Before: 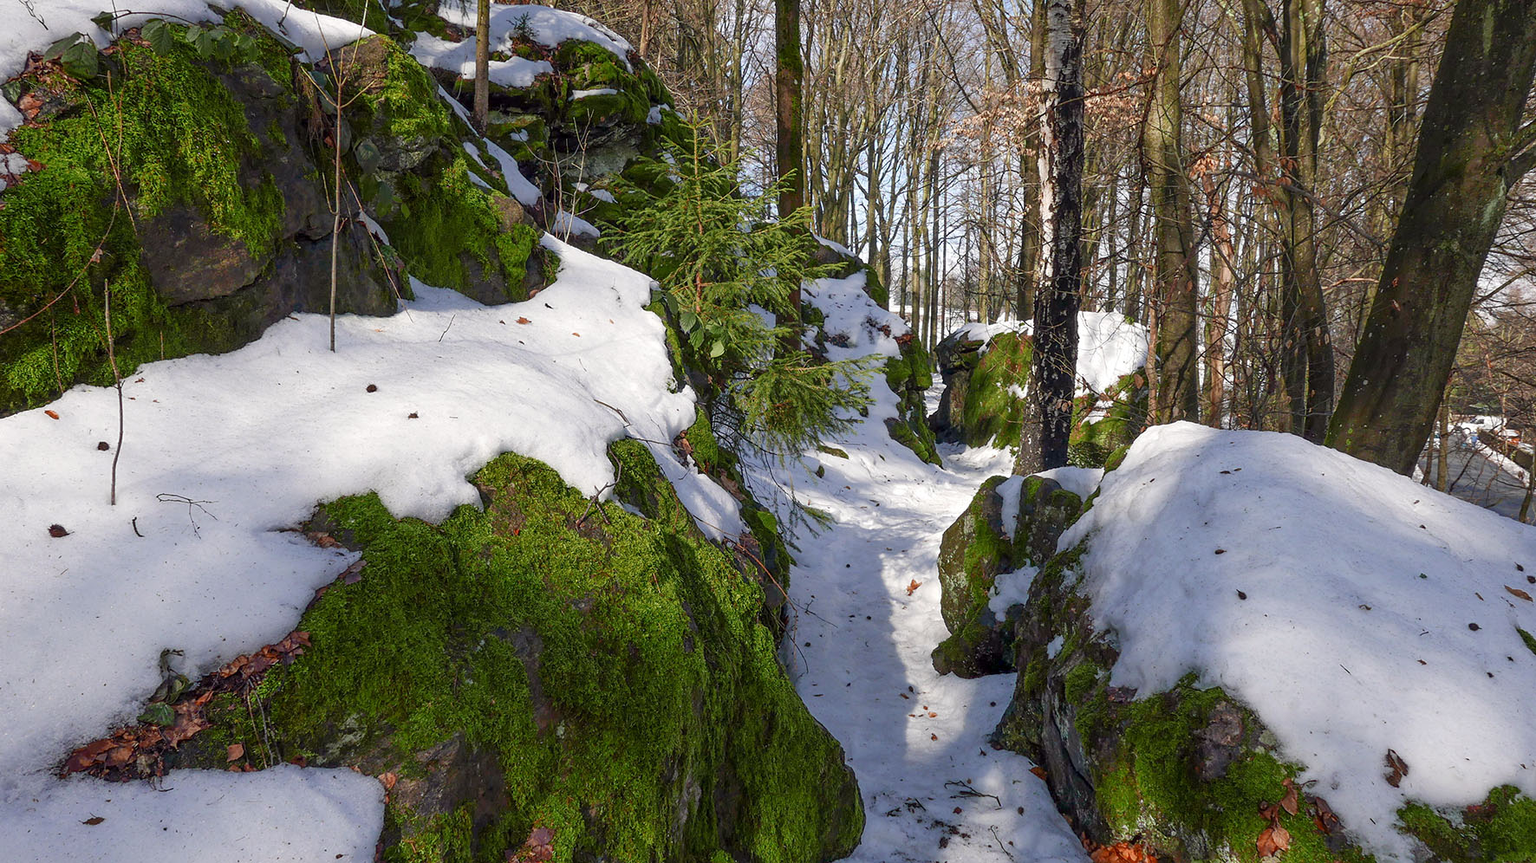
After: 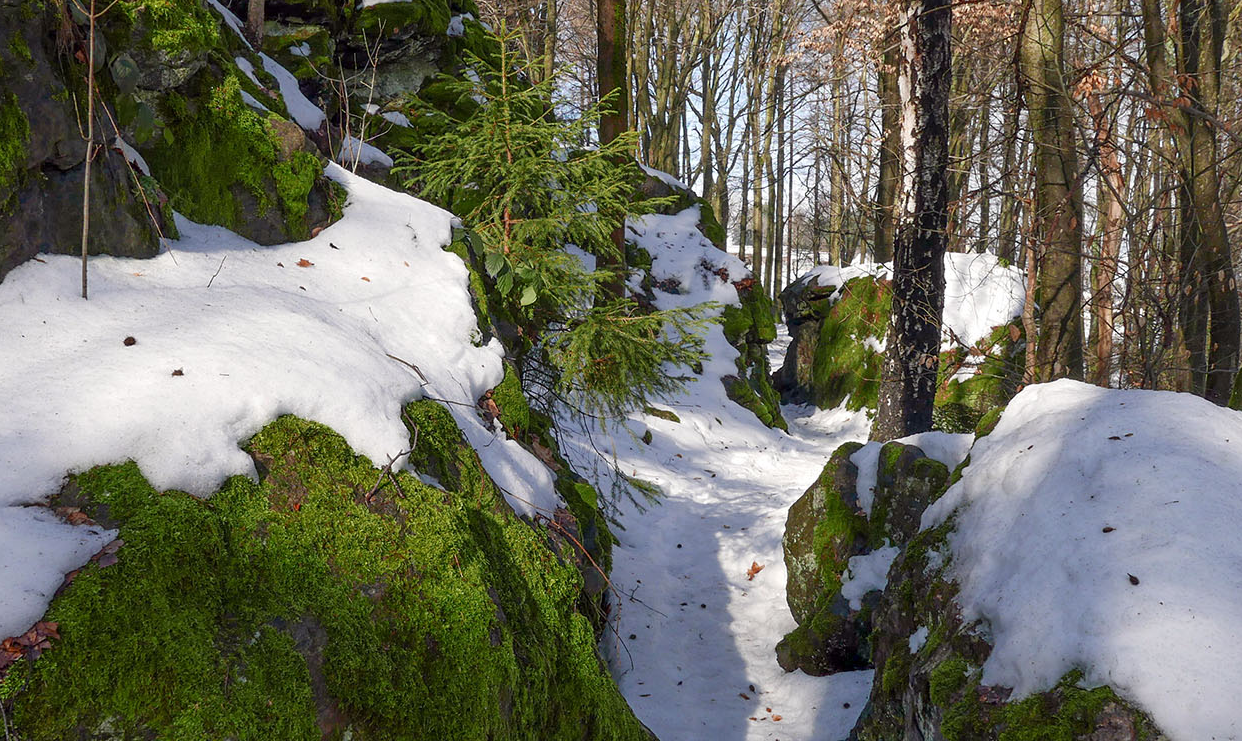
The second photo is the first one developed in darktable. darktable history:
crop and rotate: left 16.921%, top 10.915%, right 12.936%, bottom 14.604%
